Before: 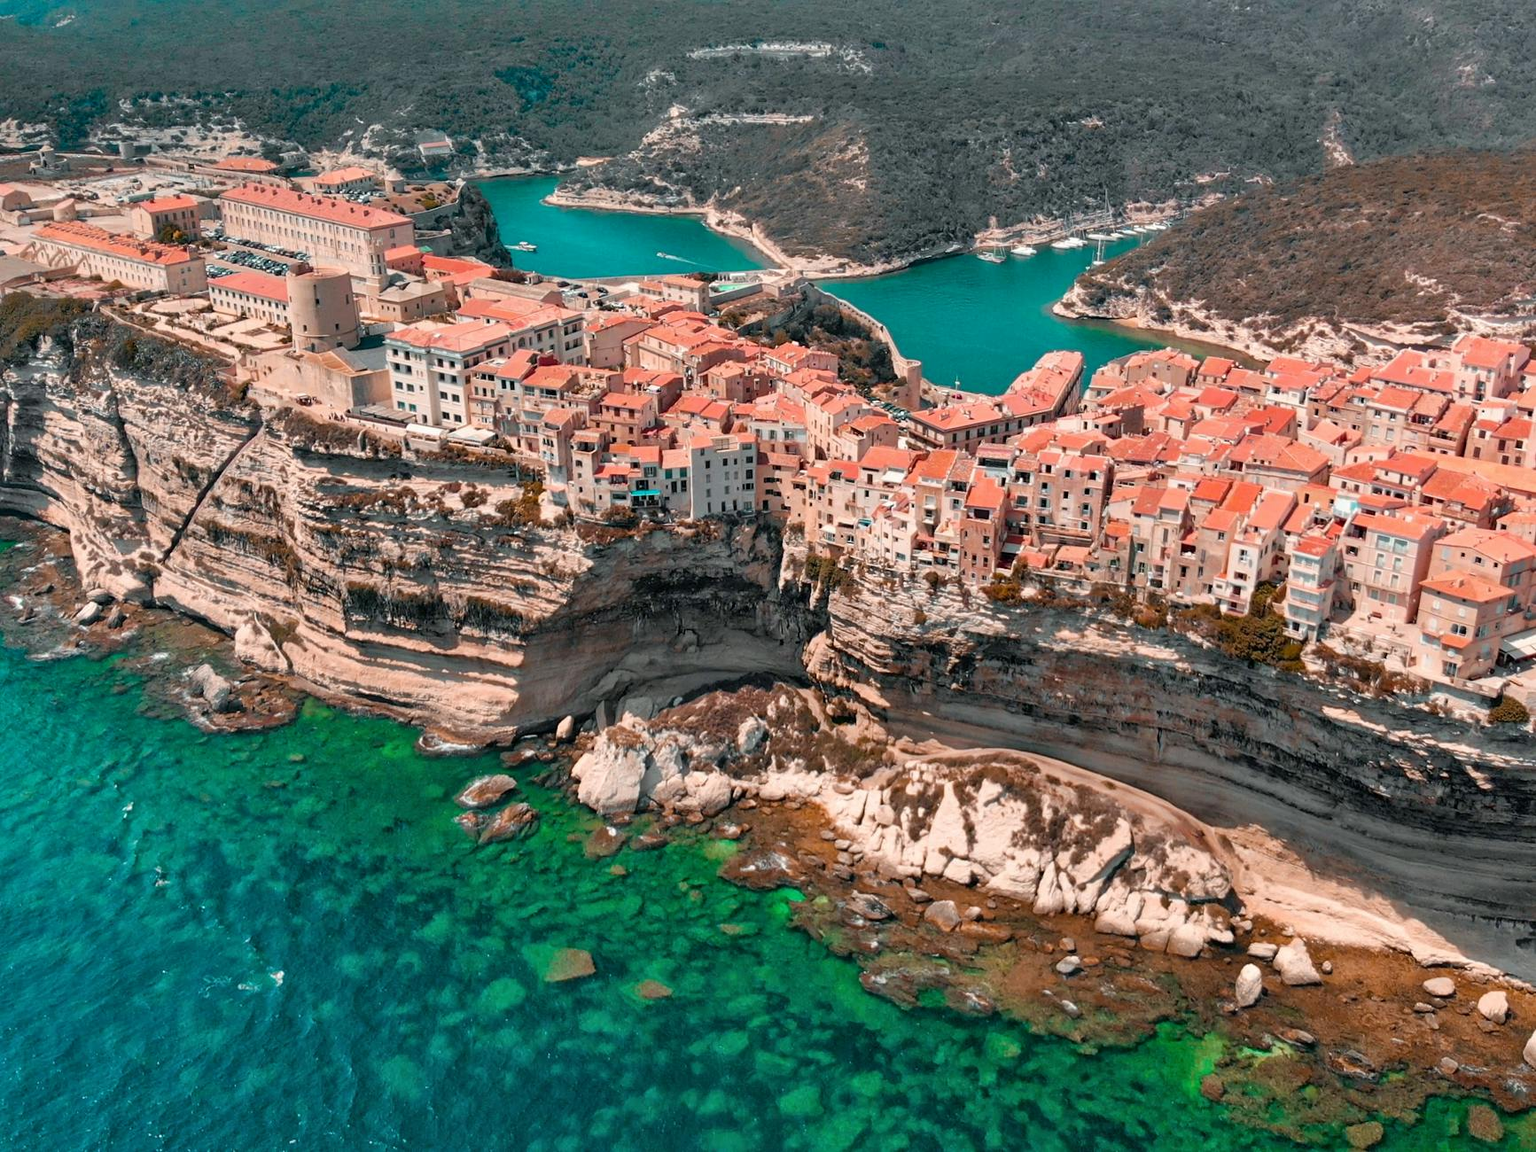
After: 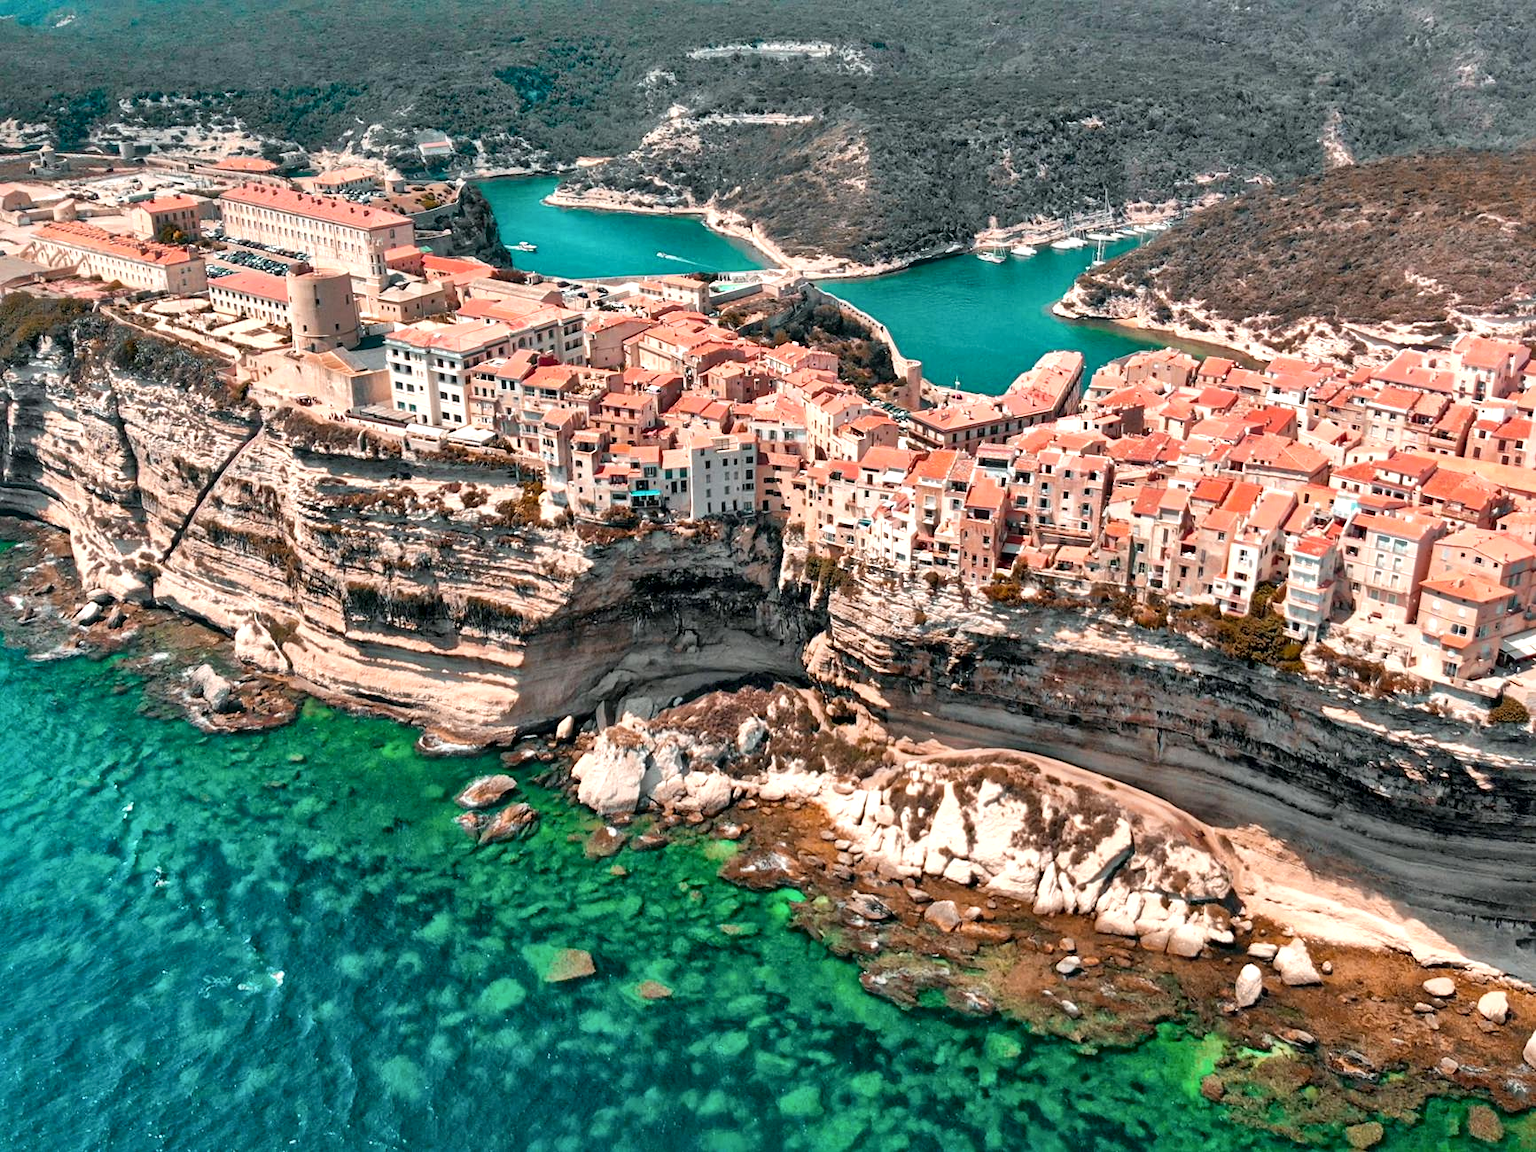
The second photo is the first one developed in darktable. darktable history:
local contrast: mode bilateral grid, contrast 19, coarseness 50, detail 171%, midtone range 0.2
exposure: exposure 0.406 EV, compensate highlight preservation false
